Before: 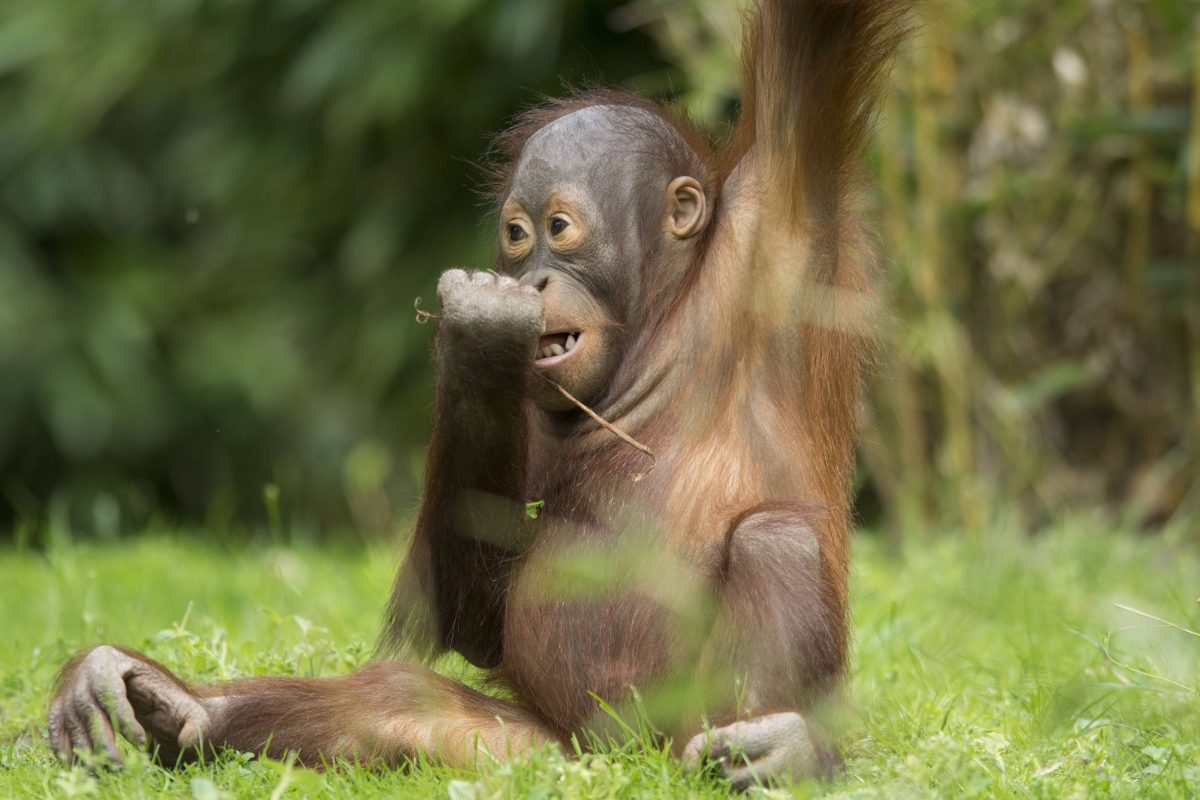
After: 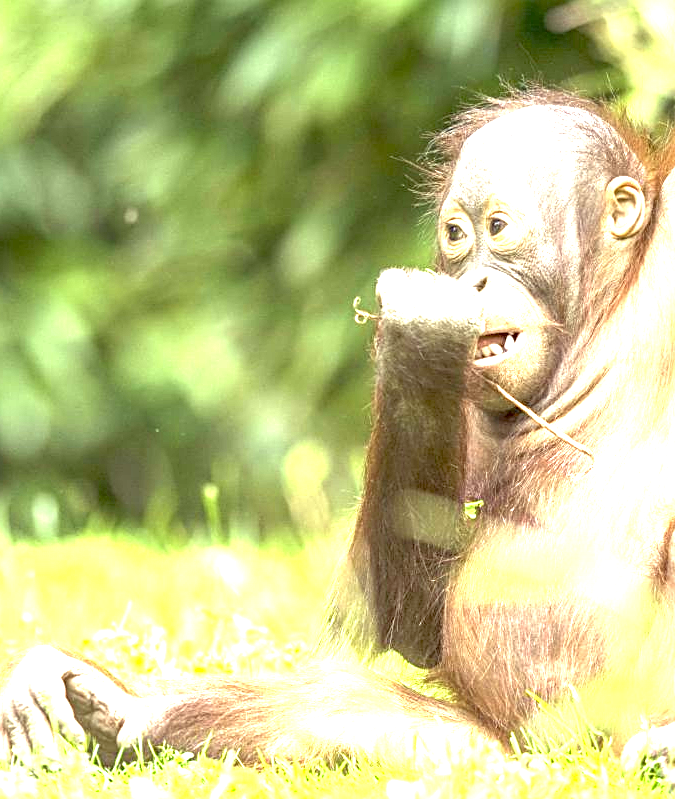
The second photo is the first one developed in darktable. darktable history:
color correction: highlights a* -0.95, highlights b* 4.5, shadows a* 3.55
rgb curve: curves: ch0 [(0, 0) (0.053, 0.068) (0.122, 0.128) (1, 1)]
crop: left 5.114%, right 38.589%
local contrast: on, module defaults
sharpen: radius 2.767
exposure: black level correction 0.001, exposure 2.607 EV, compensate exposure bias true, compensate highlight preservation false
